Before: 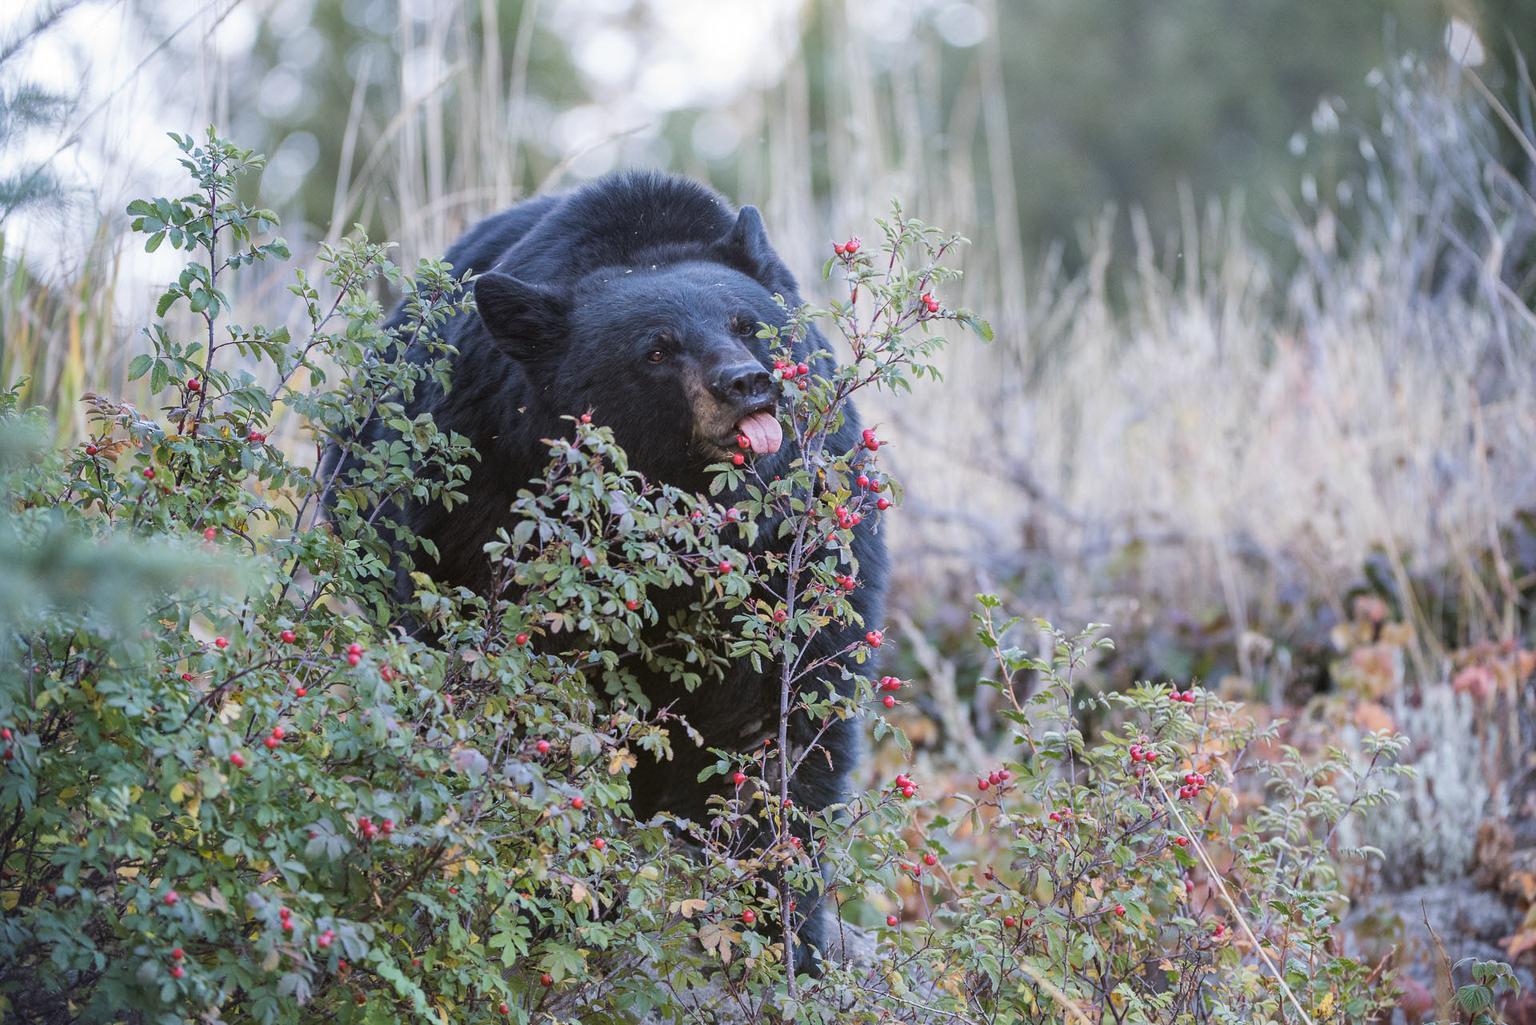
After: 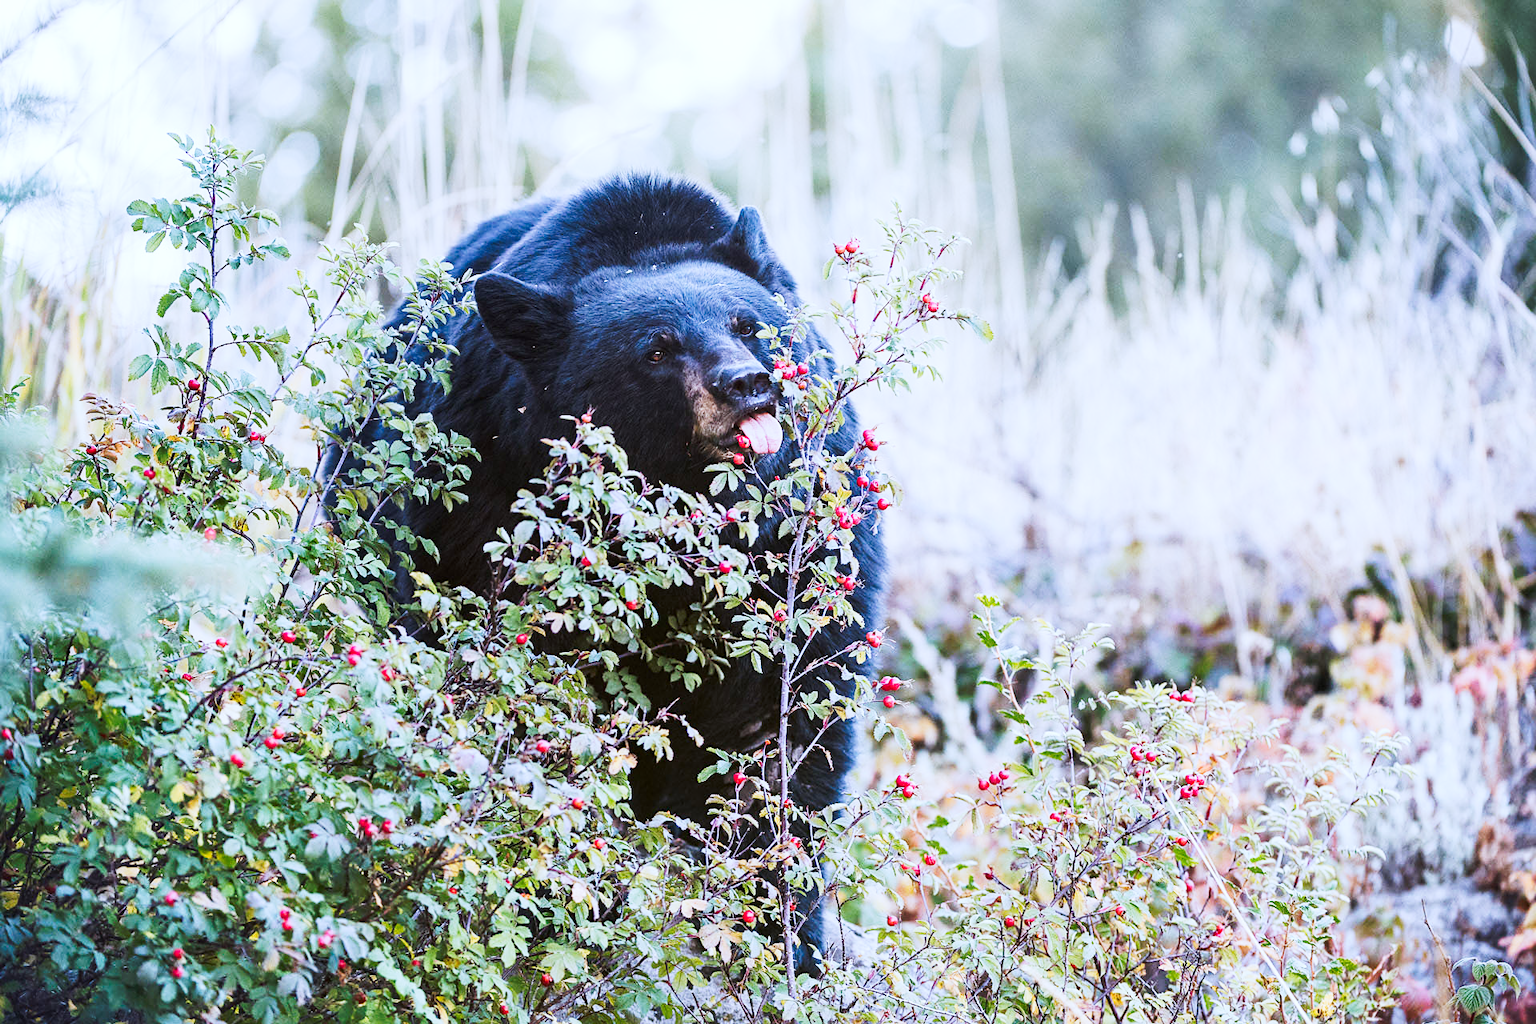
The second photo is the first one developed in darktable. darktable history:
contrast brightness saturation: contrast 0.07, brightness -0.13, saturation 0.06
tone curve: curves: ch0 [(0, 0) (0.003, 0.004) (0.011, 0.015) (0.025, 0.034) (0.044, 0.061) (0.069, 0.095) (0.1, 0.137) (0.136, 0.186) (0.177, 0.243) (0.224, 0.307) (0.277, 0.416) (0.335, 0.533) (0.399, 0.641) (0.468, 0.748) (0.543, 0.829) (0.623, 0.886) (0.709, 0.924) (0.801, 0.951) (0.898, 0.975) (1, 1)], preserve colors none
exposure: black level correction -0.001, exposure 0.08 EV, compensate highlight preservation false
levels: mode automatic, black 0.023%, white 99.97%, levels [0.062, 0.494, 0.925]
sharpen: amount 0.2
color correction: highlights a* -0.772, highlights b* -8.92
